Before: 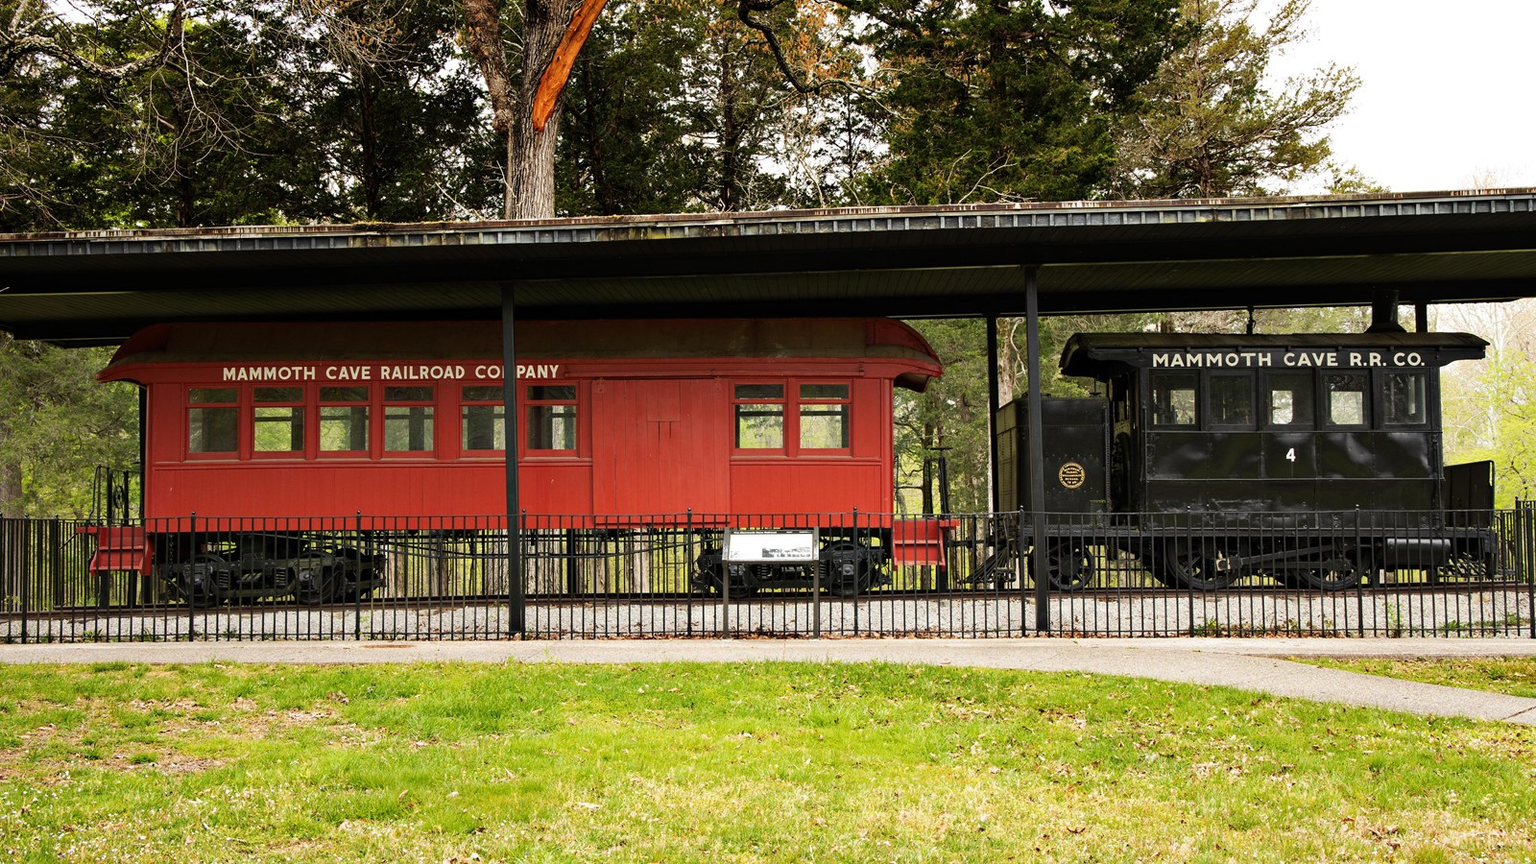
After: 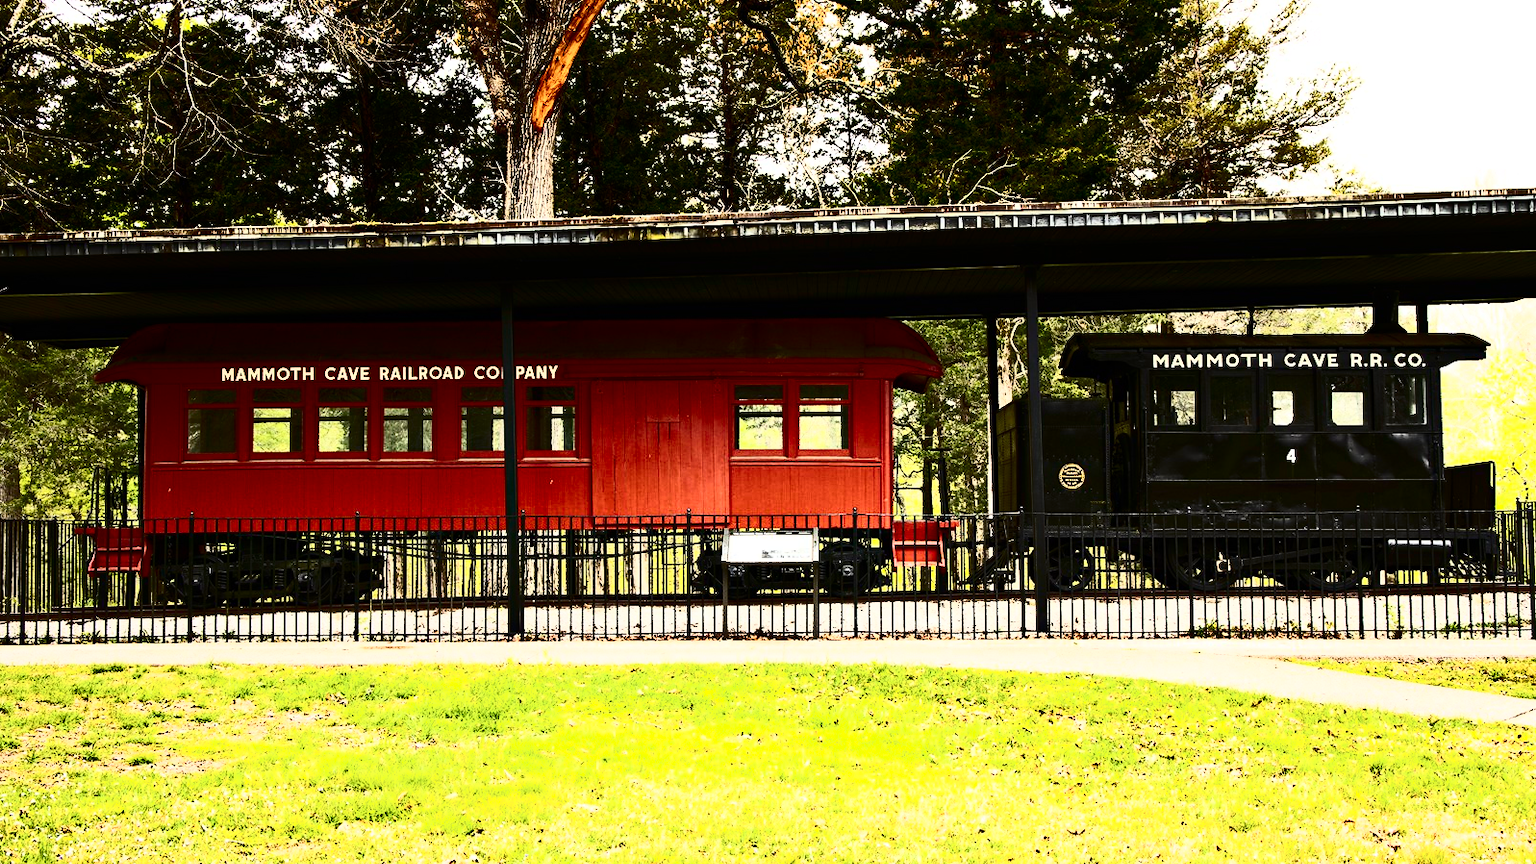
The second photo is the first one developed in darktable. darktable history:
contrast brightness saturation: contrast 0.93, brightness 0.2
color balance rgb: perceptual saturation grading › global saturation 20%, global vibrance 20%
crop and rotate: left 0.126%
